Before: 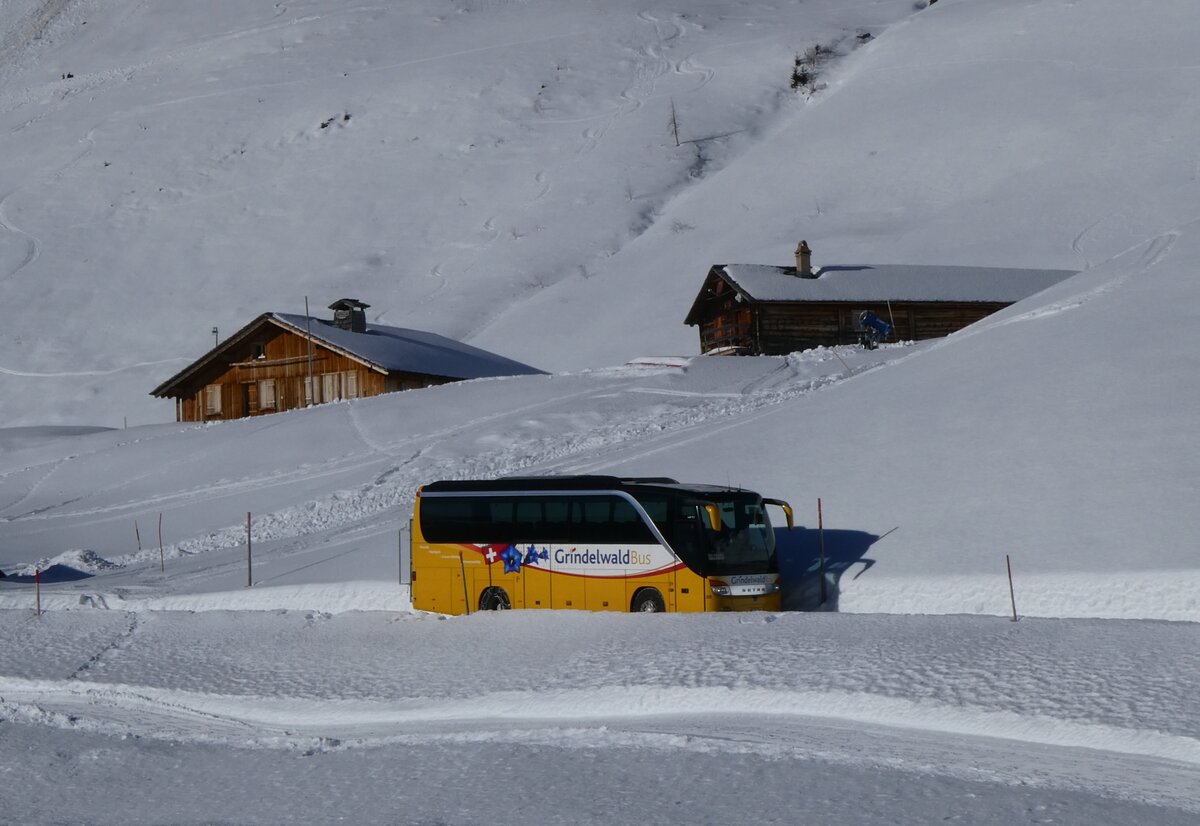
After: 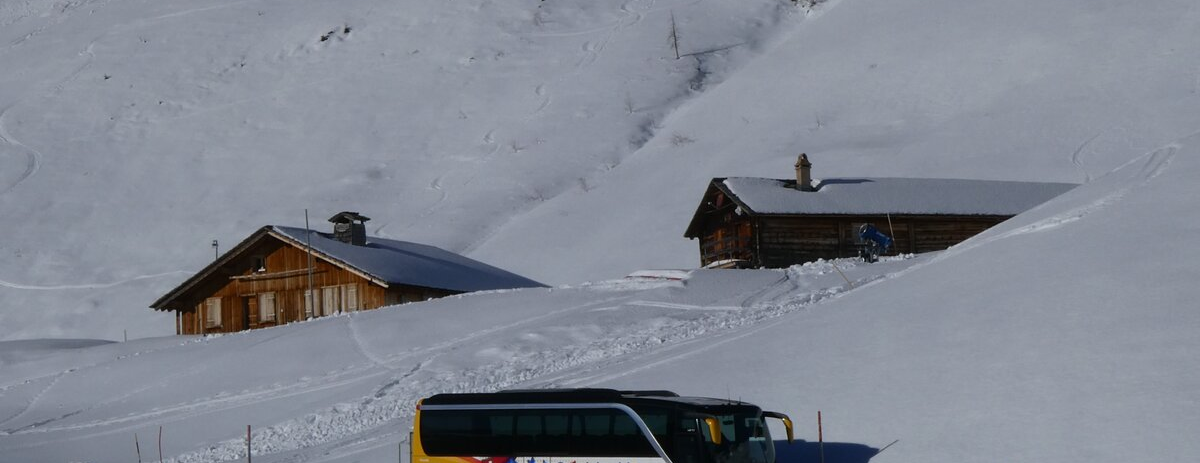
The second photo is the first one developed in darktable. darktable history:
crop and rotate: top 10.627%, bottom 33.28%
